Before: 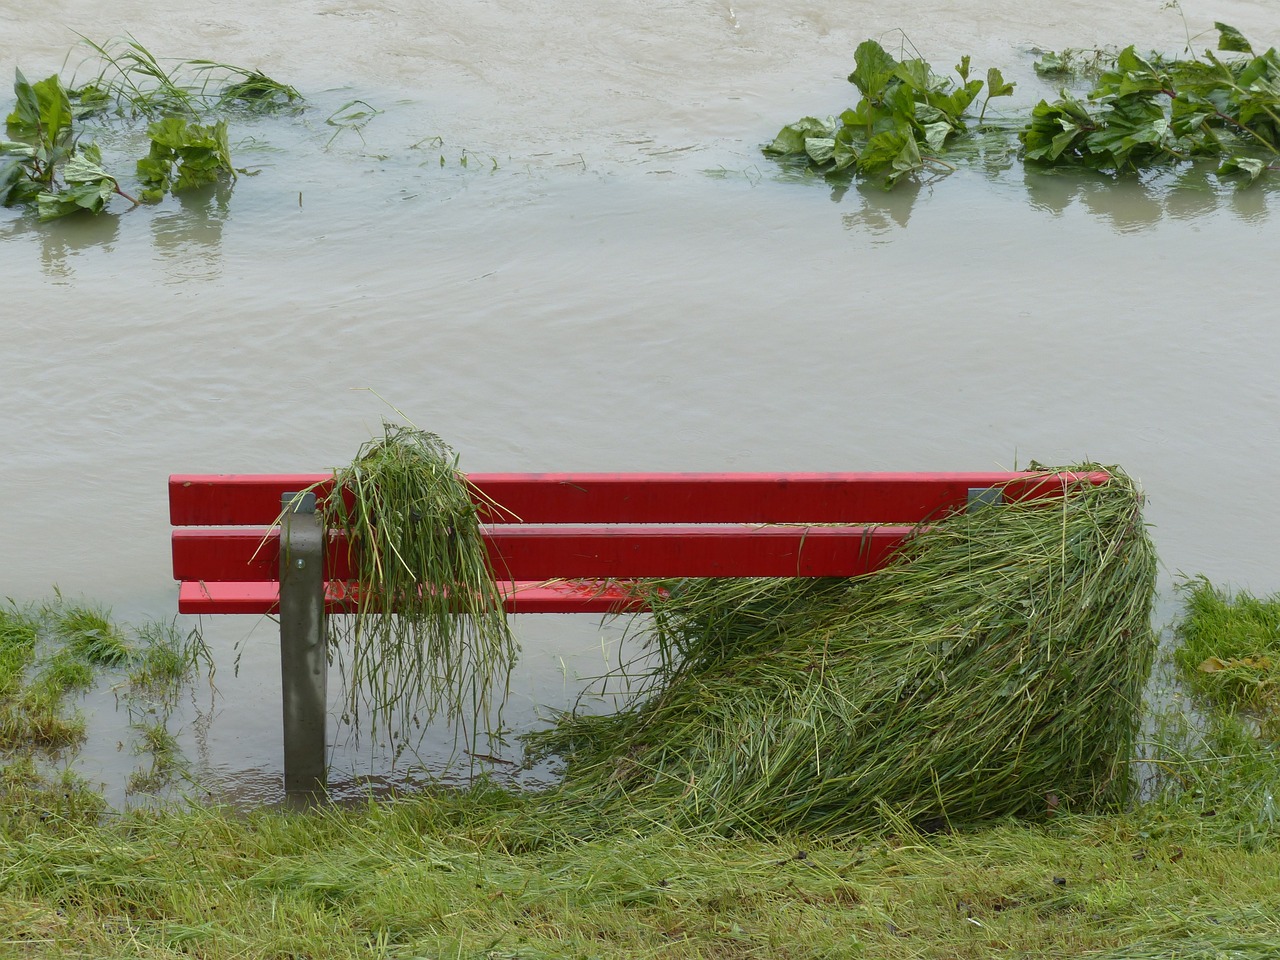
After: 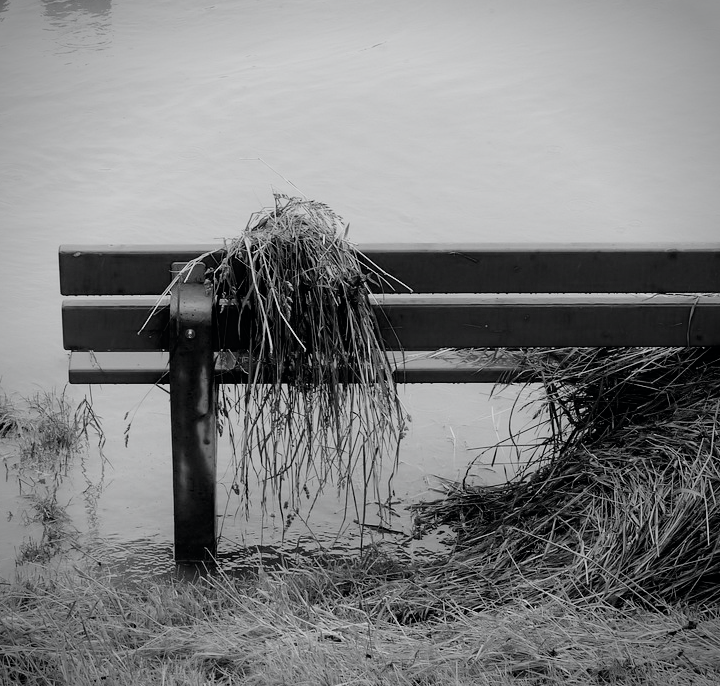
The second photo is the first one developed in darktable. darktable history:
contrast brightness saturation: saturation -0.985
tone equalizer: -8 EV -1.07 EV, -7 EV -1.04 EV, -6 EV -0.906 EV, -5 EV -0.543 EV, -3 EV 0.592 EV, -2 EV 0.848 EV, -1 EV 0.992 EV, +0 EV 1.06 EV
vignetting: saturation 0.372
tone curve: curves: ch0 [(0, 0) (0.078, 0.029) (0.265, 0.241) (0.507, 0.56) (0.744, 0.826) (1, 0.948)]; ch1 [(0, 0) (0.346, 0.307) (0.418, 0.383) (0.46, 0.439) (0.482, 0.493) (0.502, 0.5) (0.517, 0.506) (0.55, 0.557) (0.601, 0.637) (0.666, 0.7) (1, 1)]; ch2 [(0, 0) (0.346, 0.34) (0.431, 0.45) (0.485, 0.494) (0.5, 0.498) (0.508, 0.499) (0.532, 0.546) (0.579, 0.628) (0.625, 0.668) (1, 1)], color space Lab, independent channels, preserve colors none
crop: left 8.658%, top 24.02%, right 35.03%, bottom 4.445%
filmic rgb: black relative exposure -7.19 EV, white relative exposure 5.37 EV, hardness 3.02
exposure: black level correction 0, exposure -0.857 EV, compensate highlight preservation false
